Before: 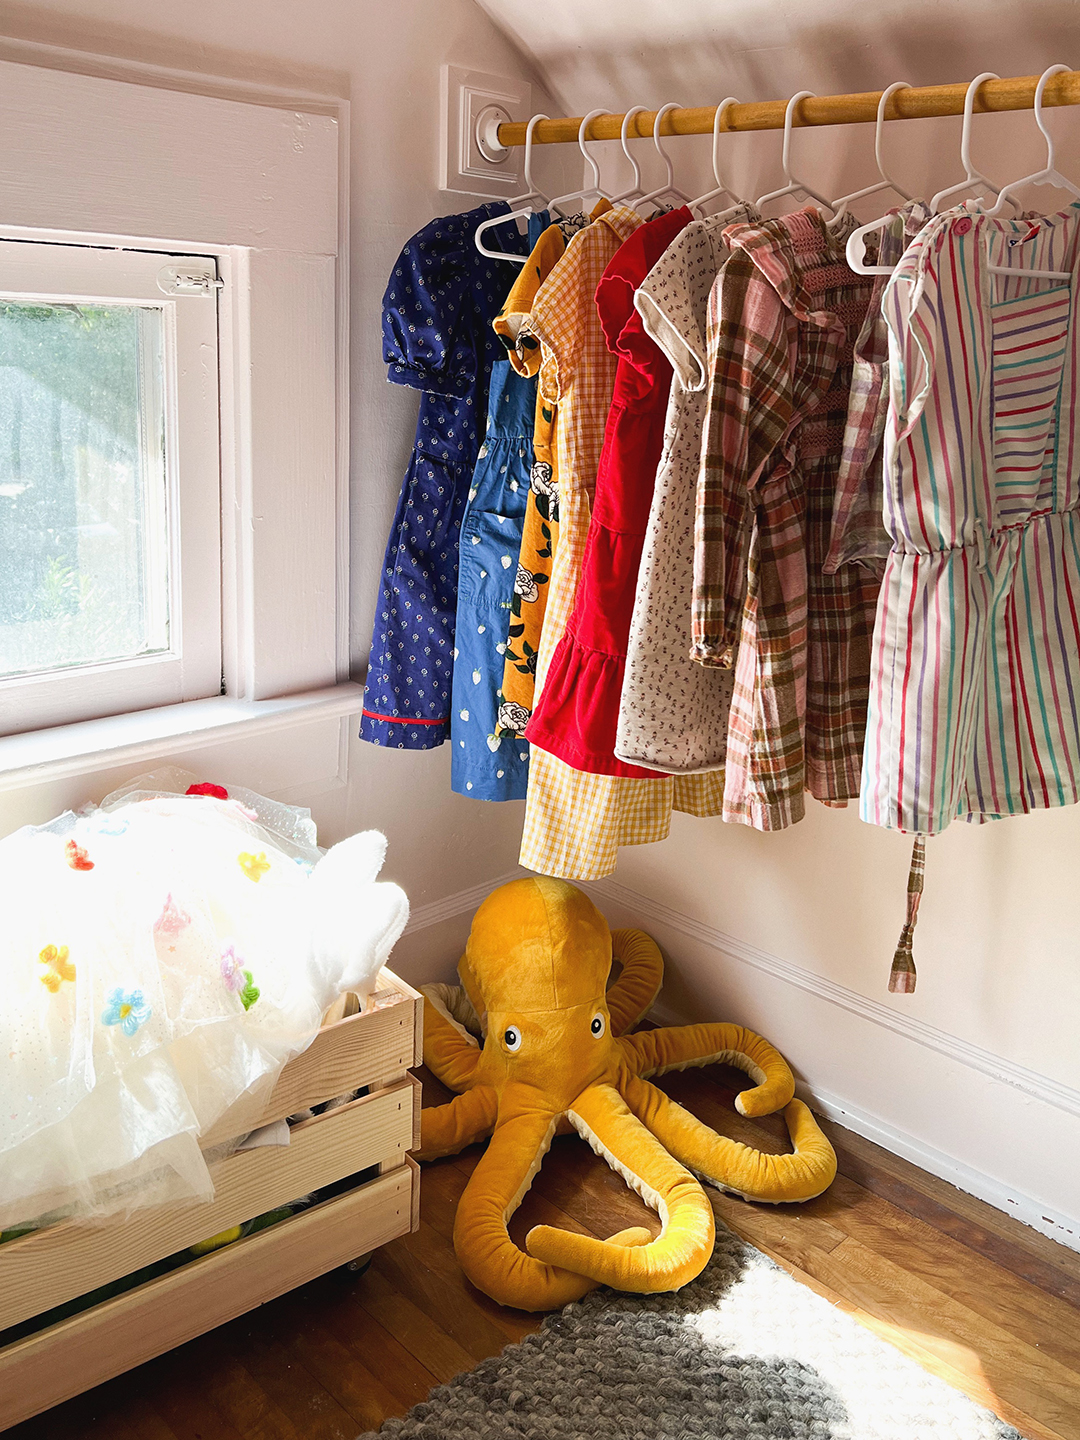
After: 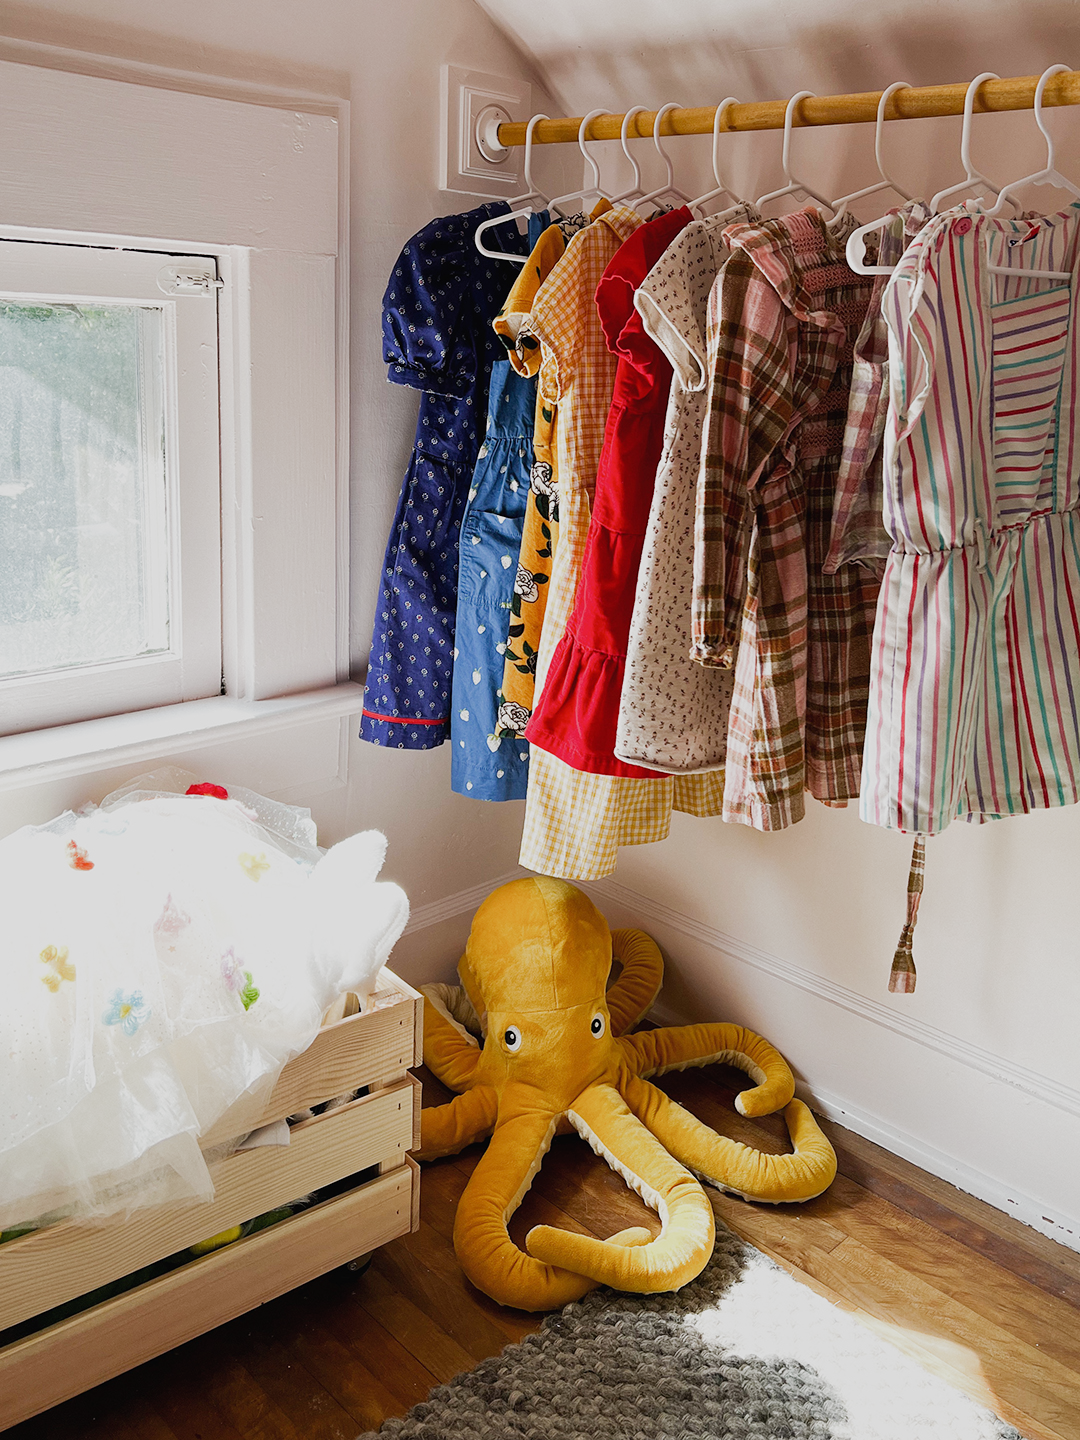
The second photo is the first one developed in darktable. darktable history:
filmic rgb: black relative exposure -11.3 EV, white relative exposure 3.22 EV, hardness 6.72, add noise in highlights 0.001, preserve chrominance no, color science v3 (2019), use custom middle-gray values true, contrast in highlights soft
shadows and highlights: radius 330.15, shadows 54.27, highlights -99.96, compress 94.44%, soften with gaussian
